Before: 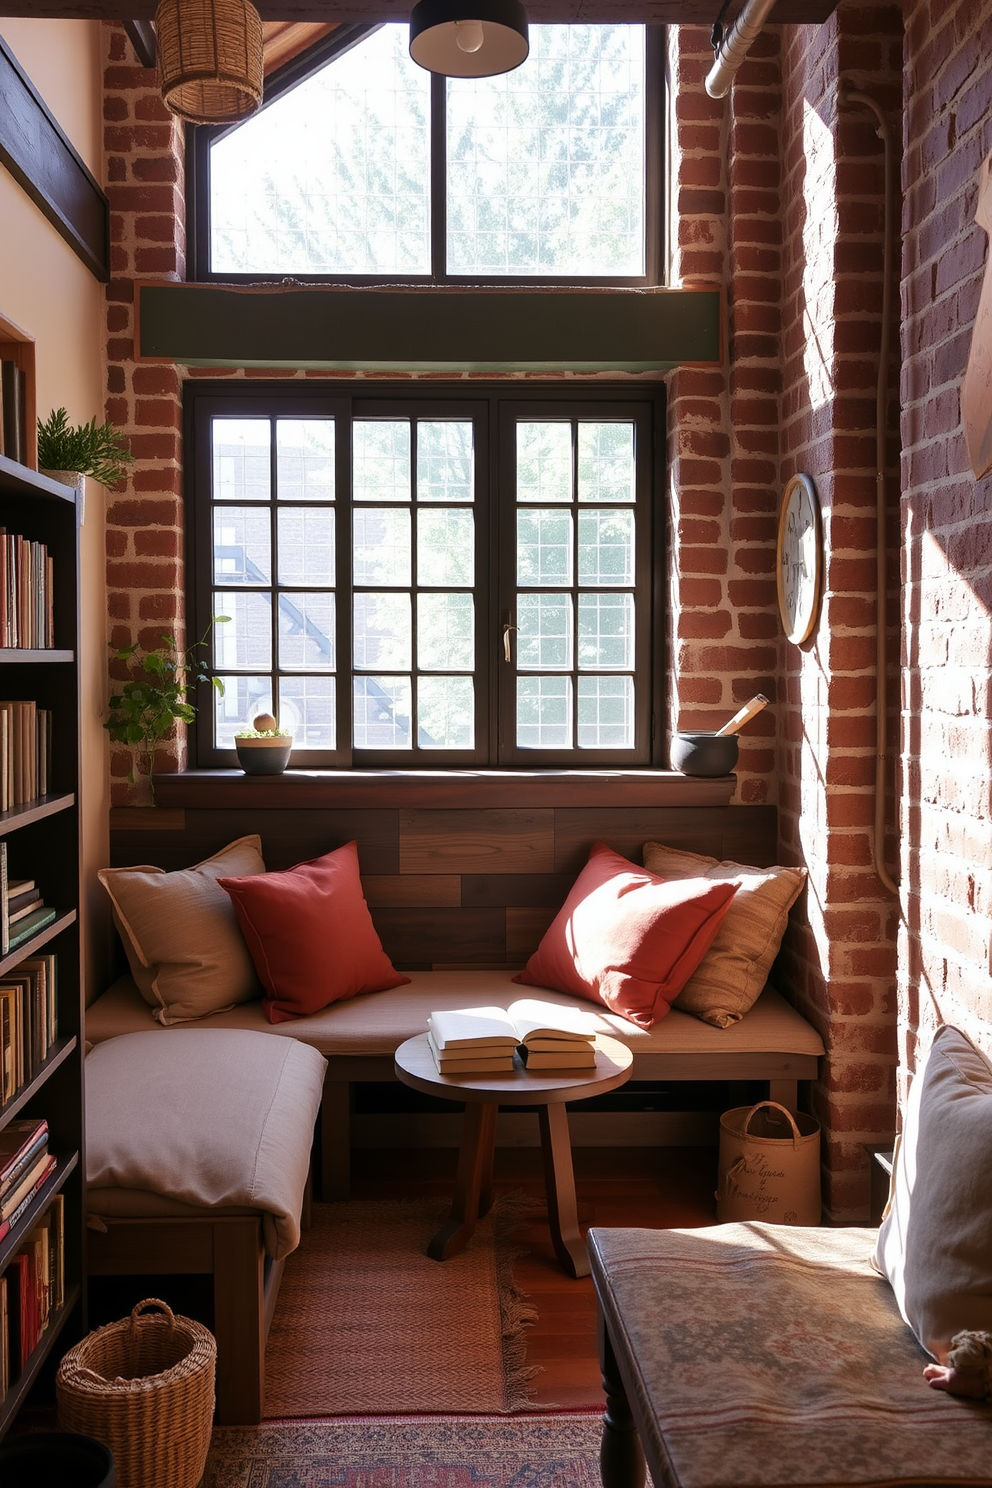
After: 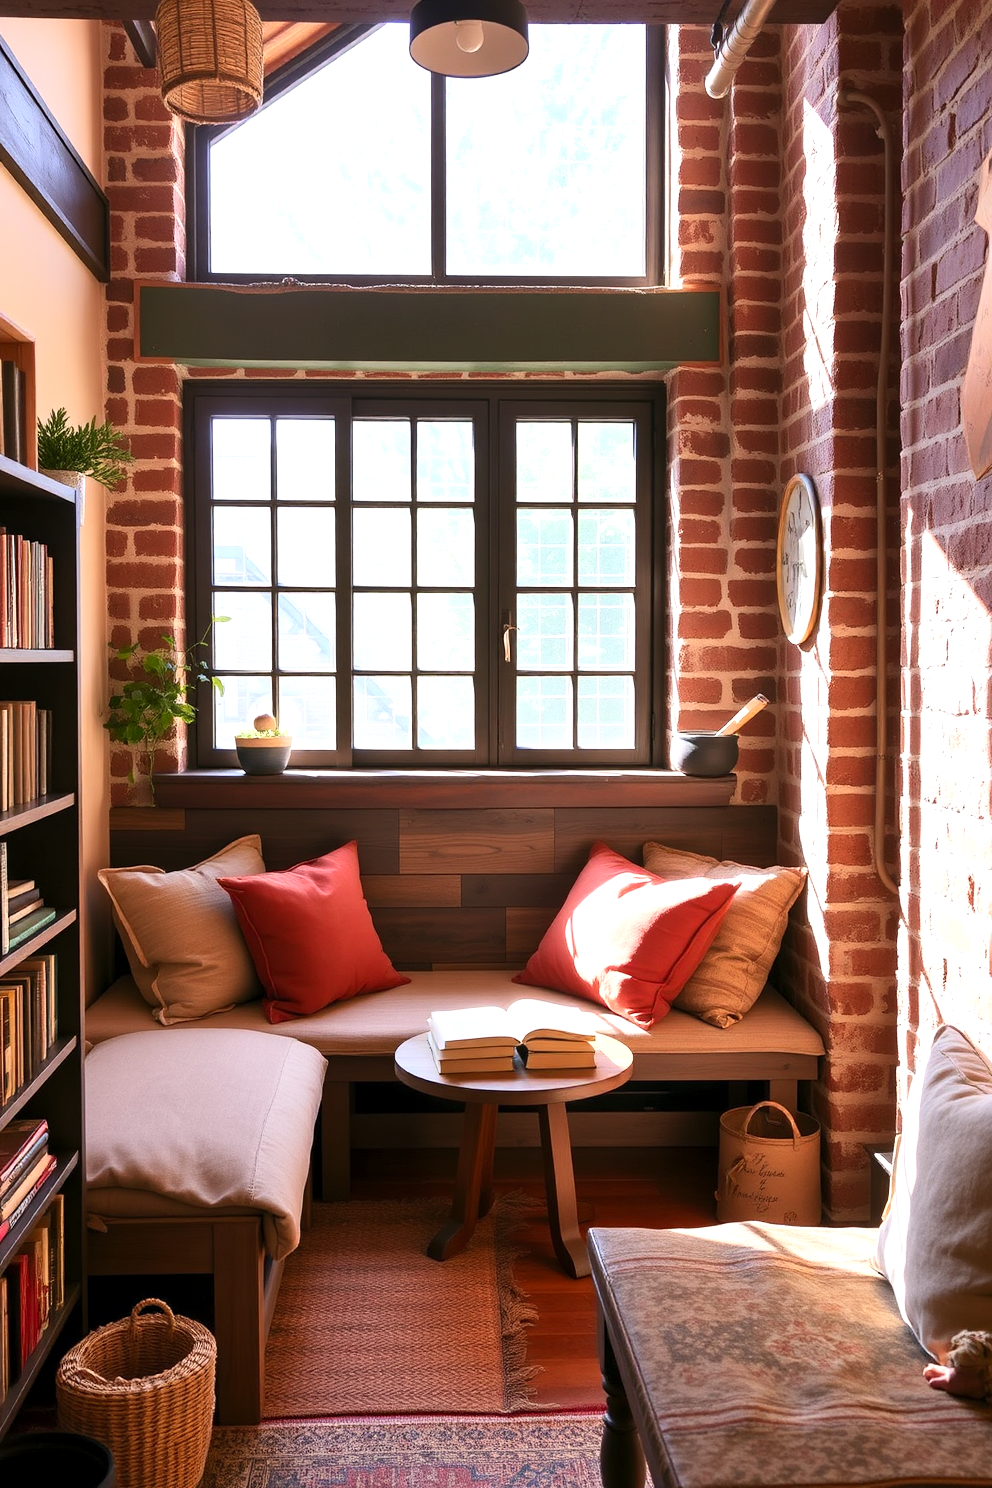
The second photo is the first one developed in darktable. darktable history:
contrast brightness saturation: contrast 0.2, brightness 0.16, saturation 0.22
exposure: black level correction 0.001, exposure 0.5 EV, compensate exposure bias true, compensate highlight preservation false
